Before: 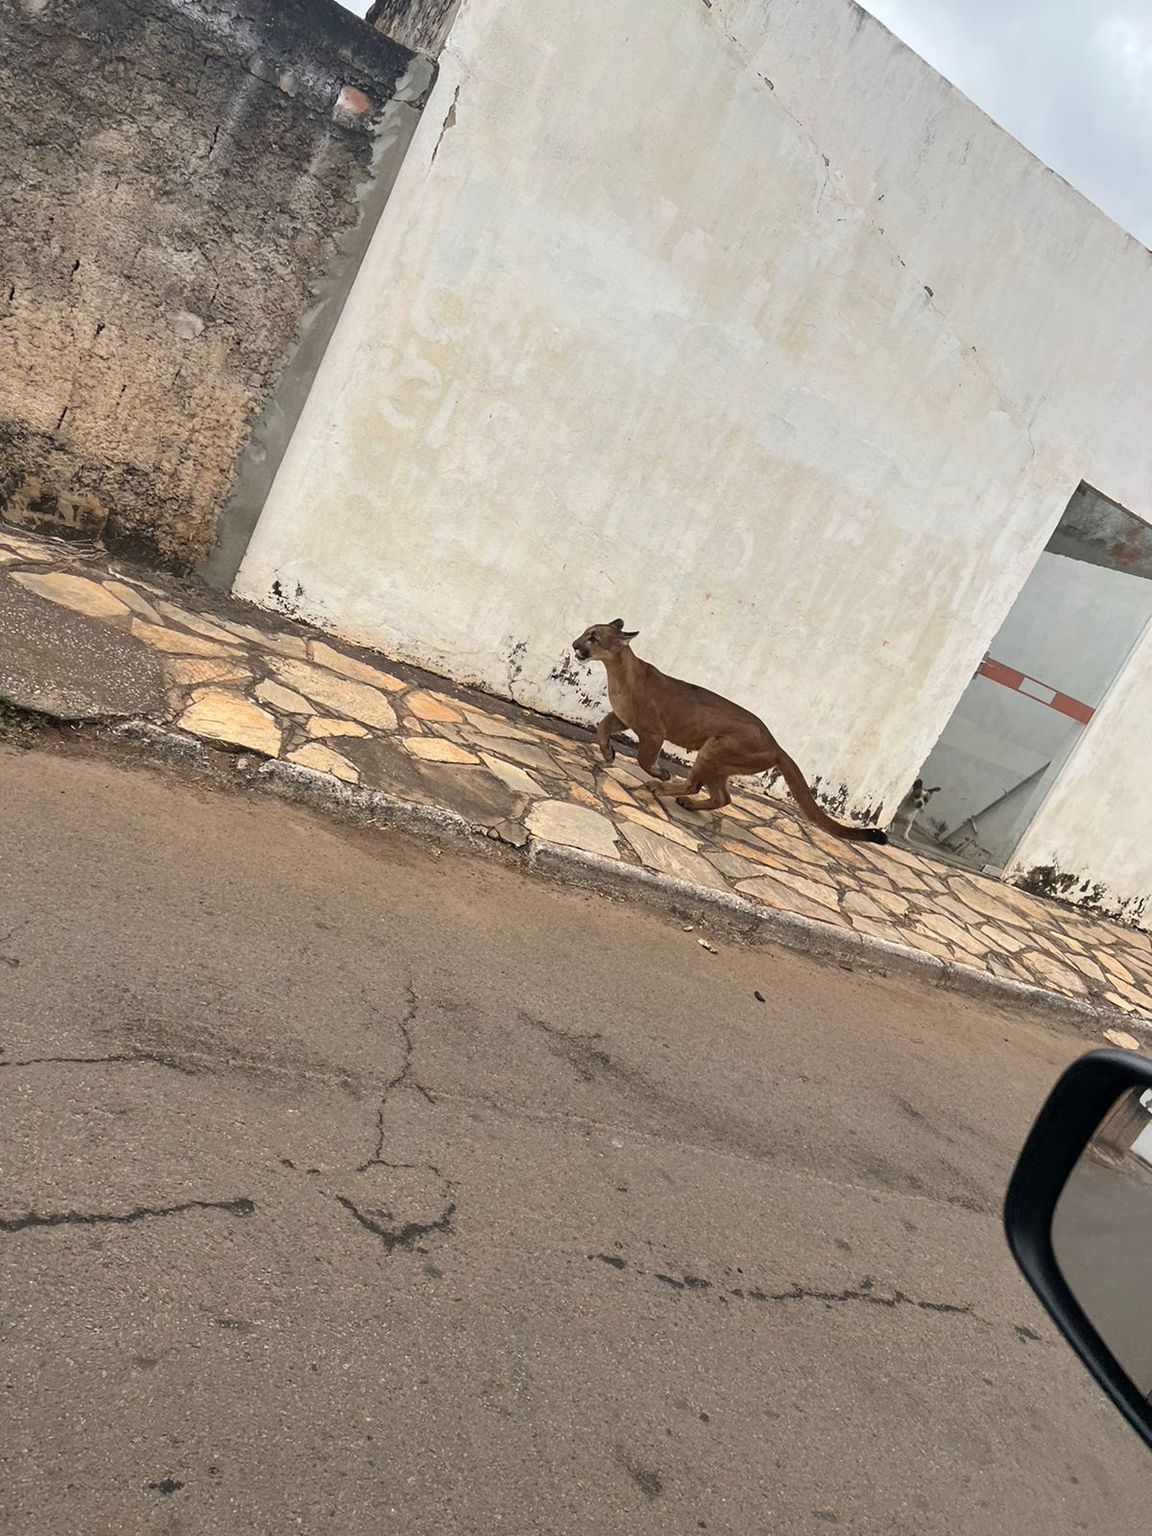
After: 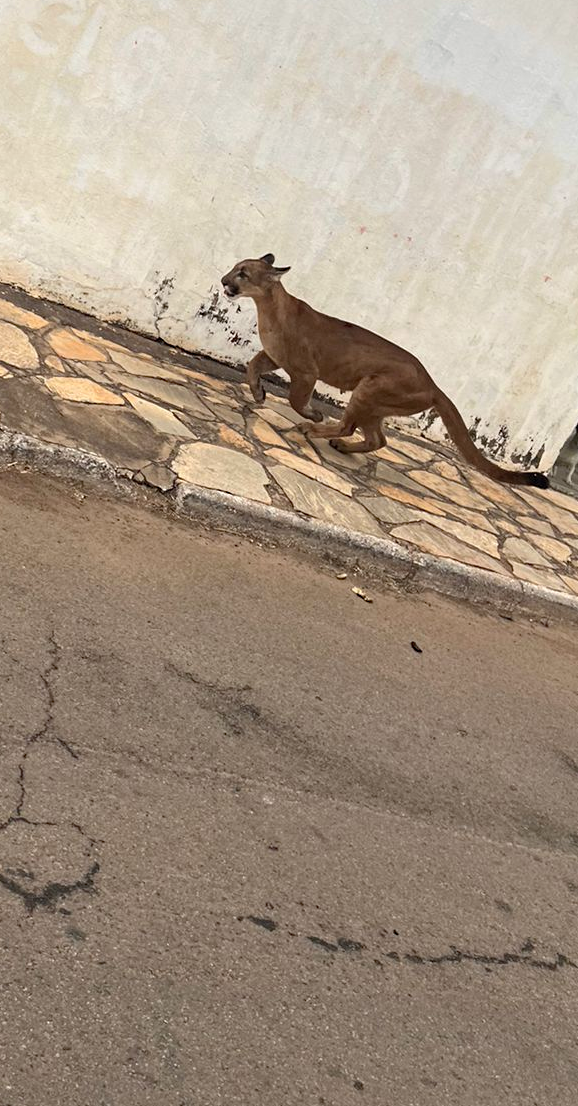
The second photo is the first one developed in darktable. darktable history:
crop: left 31.333%, top 24.468%, right 20.472%, bottom 6.346%
shadows and highlights: radius 93.97, shadows -14.29, white point adjustment 0.173, highlights 32.74, compress 48.62%, soften with gaussian
haze removal: compatibility mode true, adaptive false
